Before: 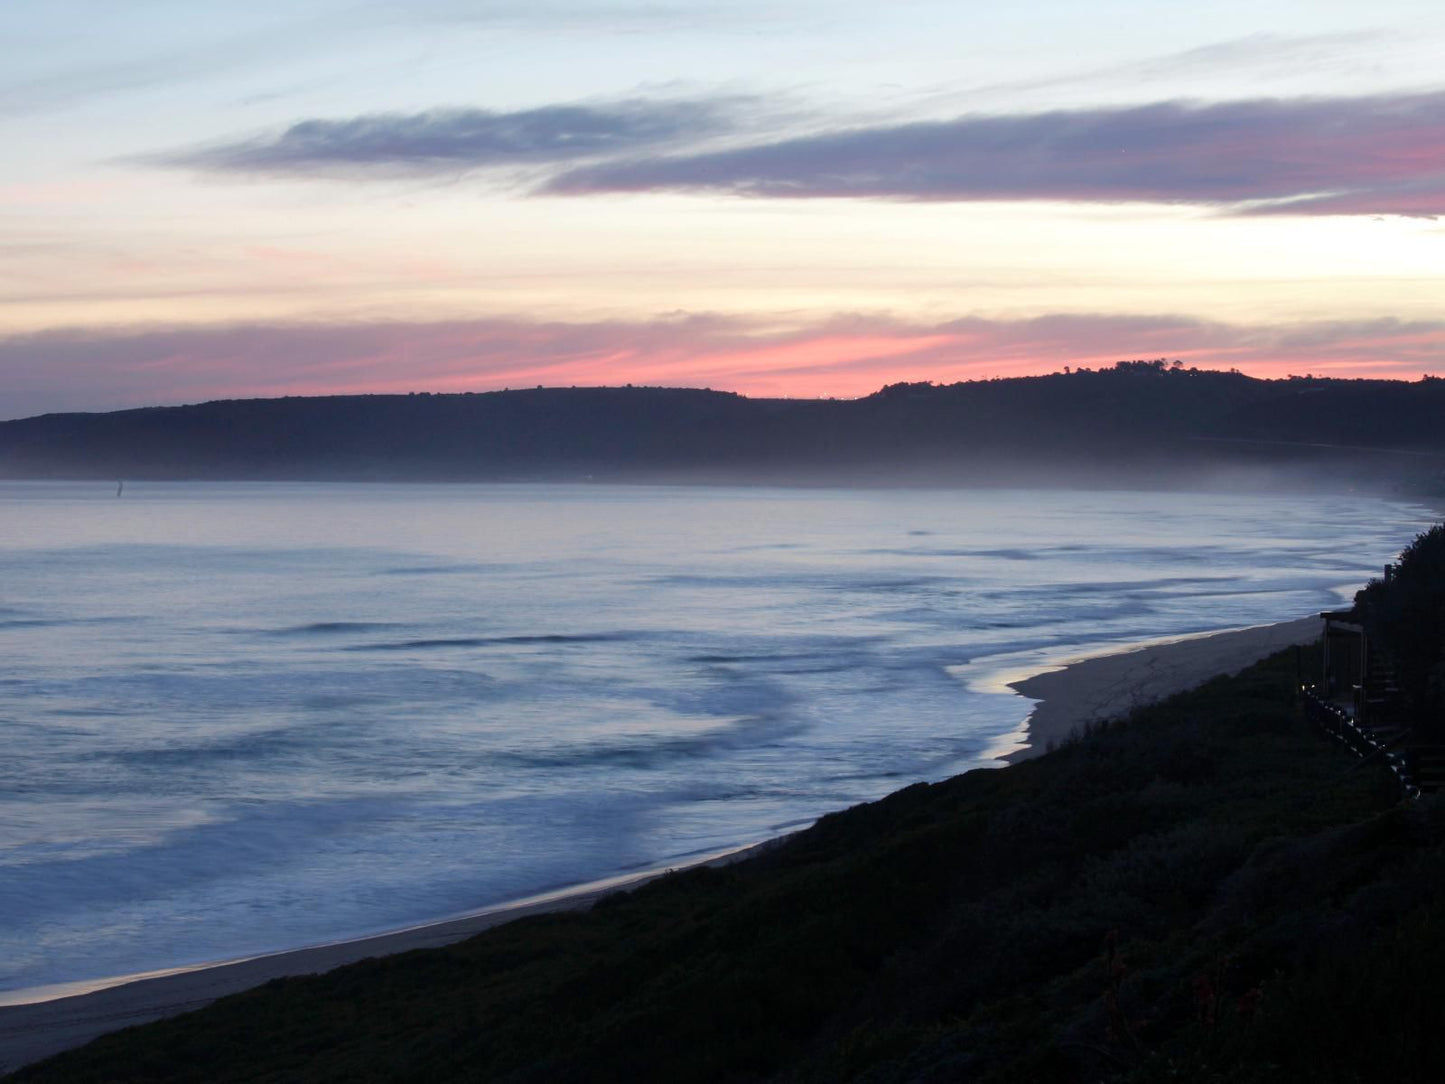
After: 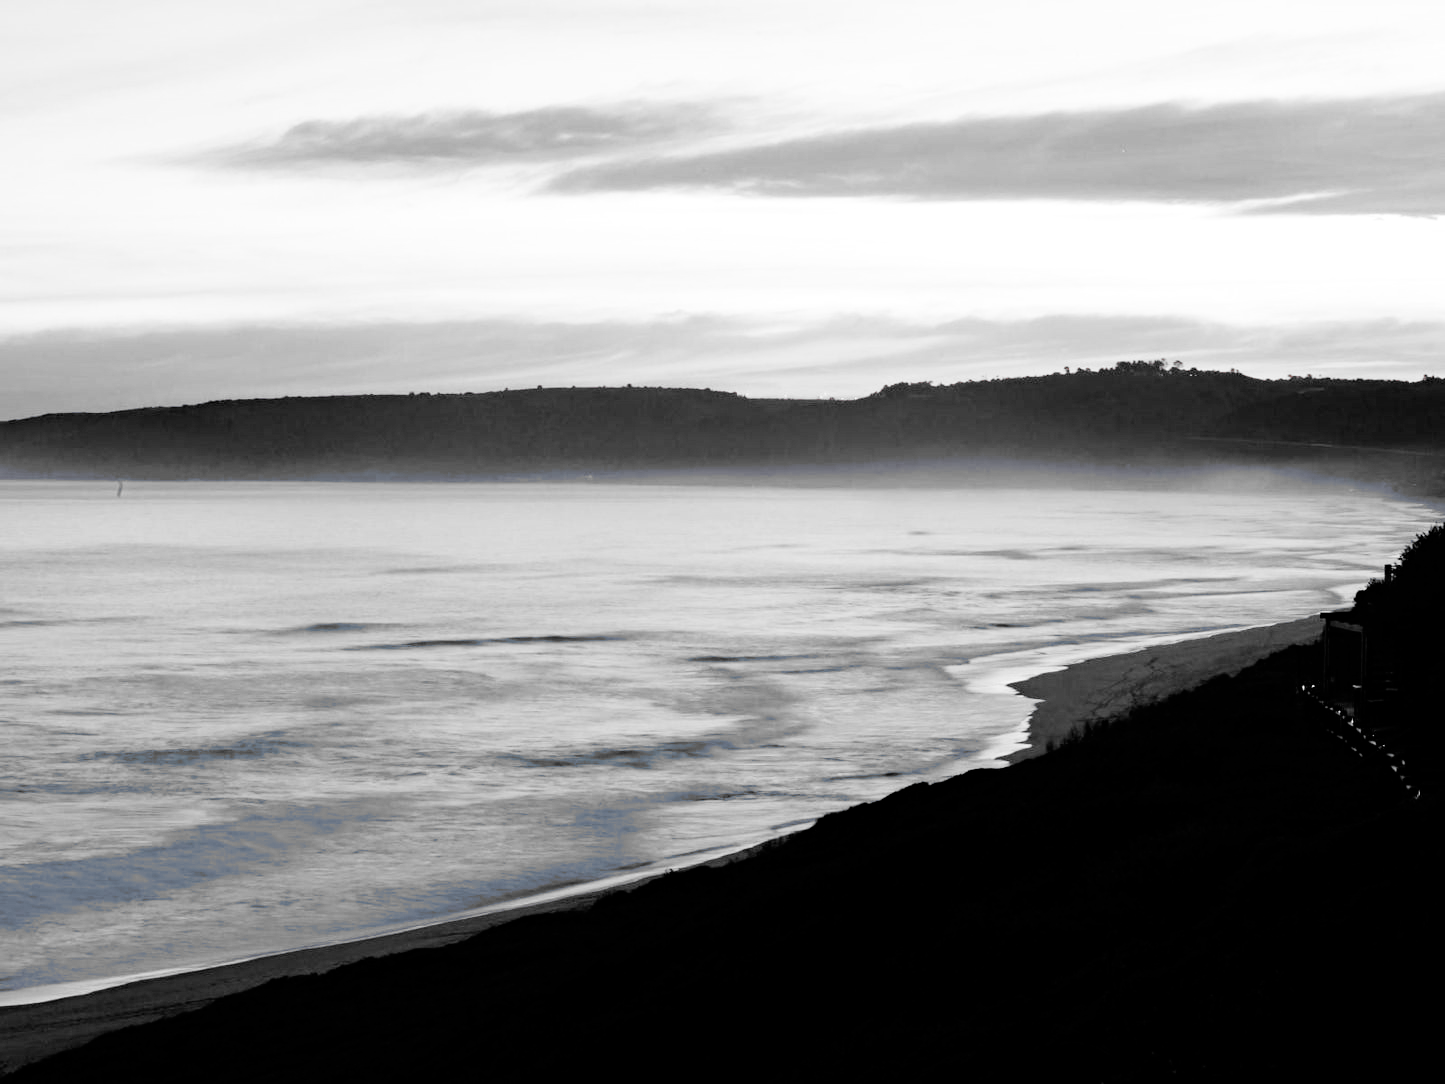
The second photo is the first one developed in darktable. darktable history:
exposure: black level correction 0, exposure 1.199 EV, compensate exposure bias true, compensate highlight preservation false
contrast brightness saturation: contrast 0.084, saturation 0.198
filmic rgb: black relative exposure -5.06 EV, white relative exposure 3.54 EV, hardness 3.19, contrast 1.192, highlights saturation mix -48.59%, add noise in highlights 0.001, preserve chrominance no, color science v3 (2019), use custom middle-gray values true, contrast in highlights soft
haze removal: compatibility mode true, adaptive false
